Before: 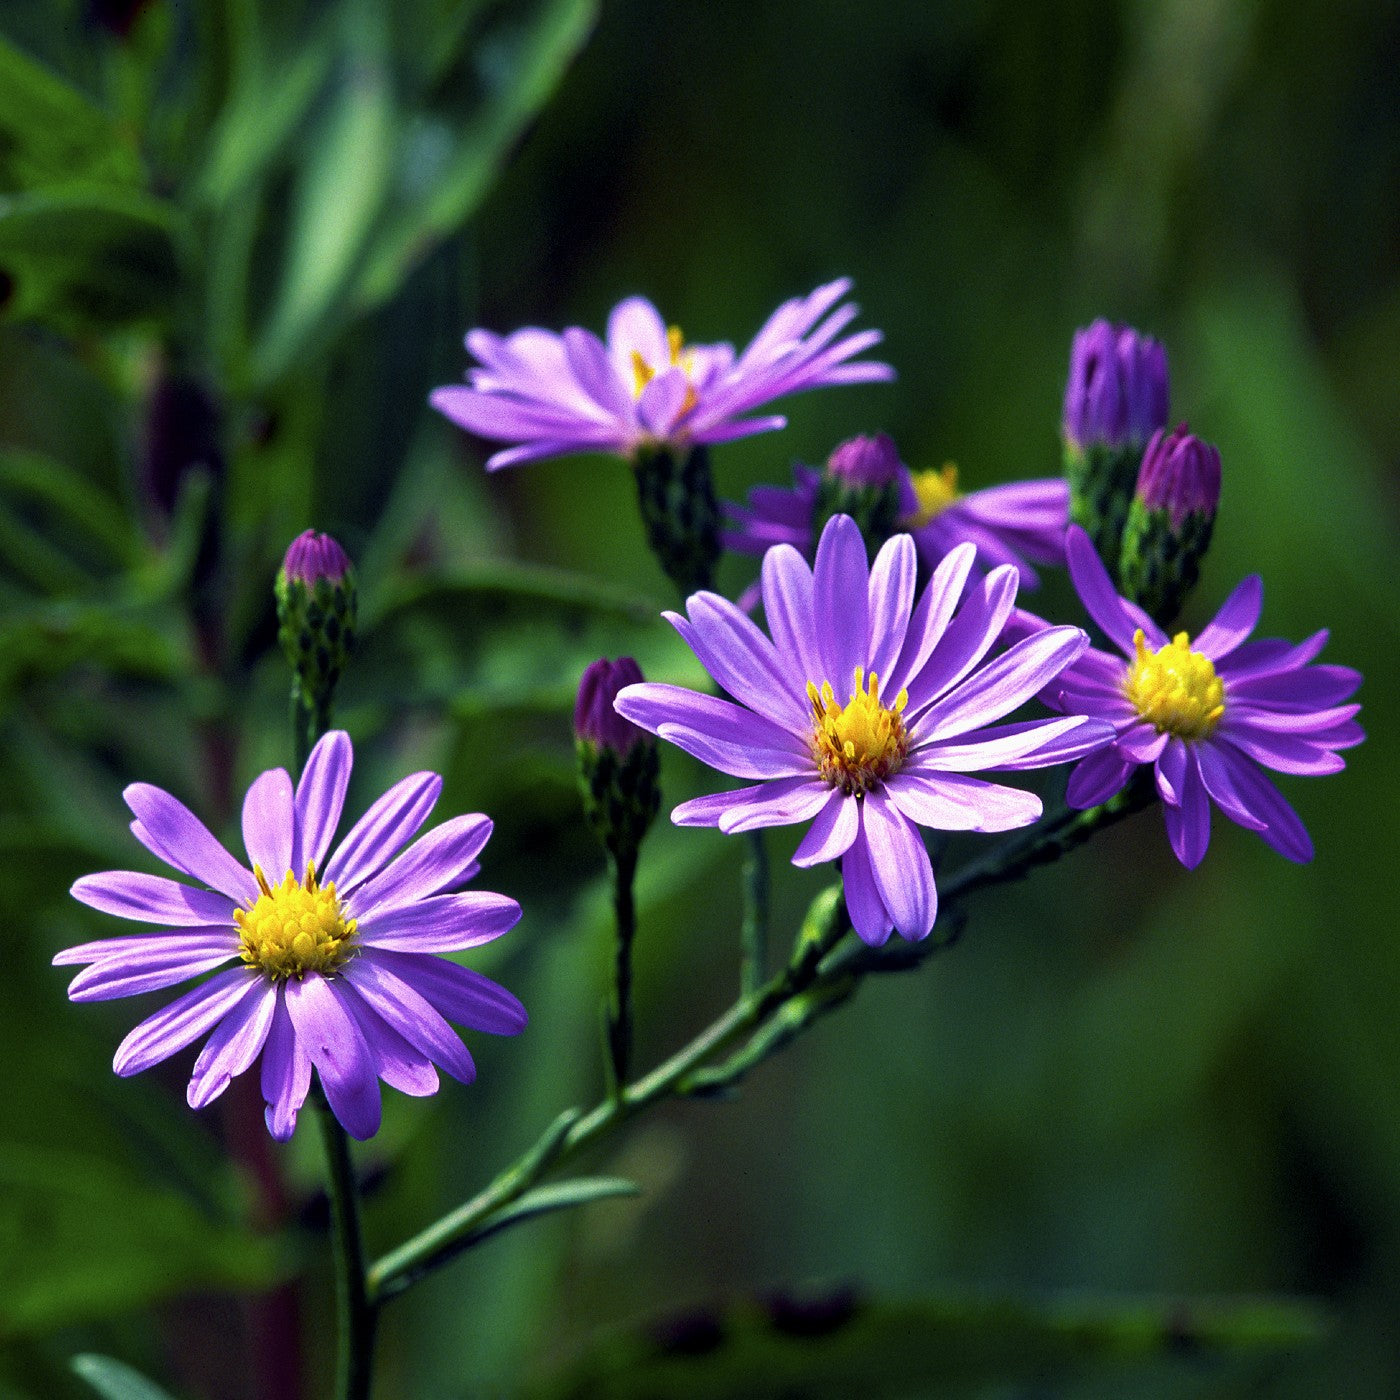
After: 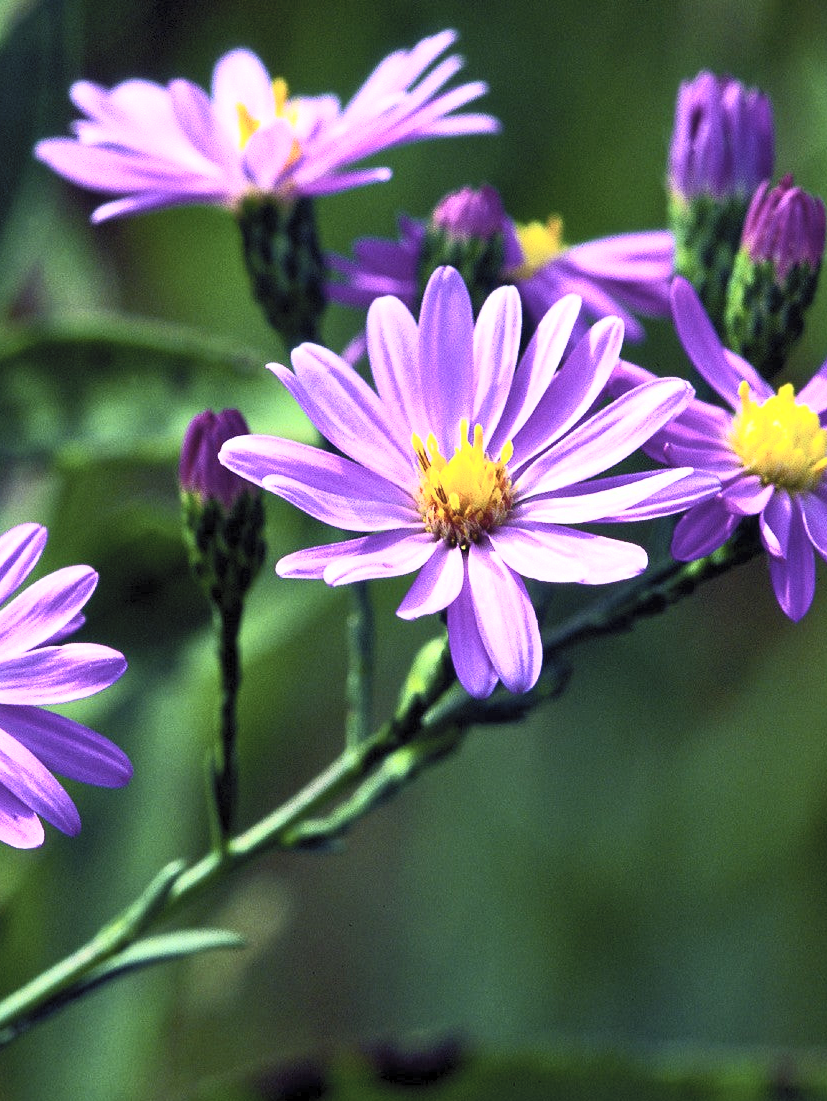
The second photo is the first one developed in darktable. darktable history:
contrast brightness saturation: contrast 0.39, brightness 0.53
crop and rotate: left 28.256%, top 17.734%, right 12.656%, bottom 3.573%
